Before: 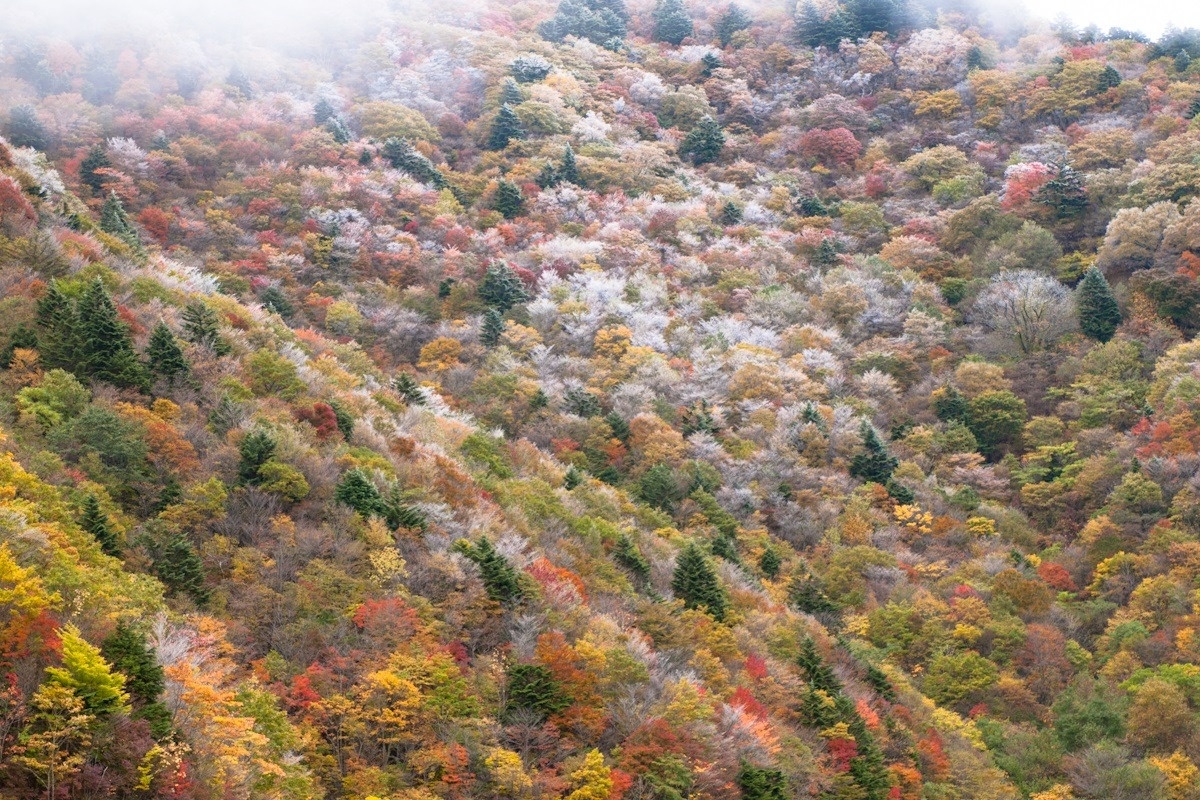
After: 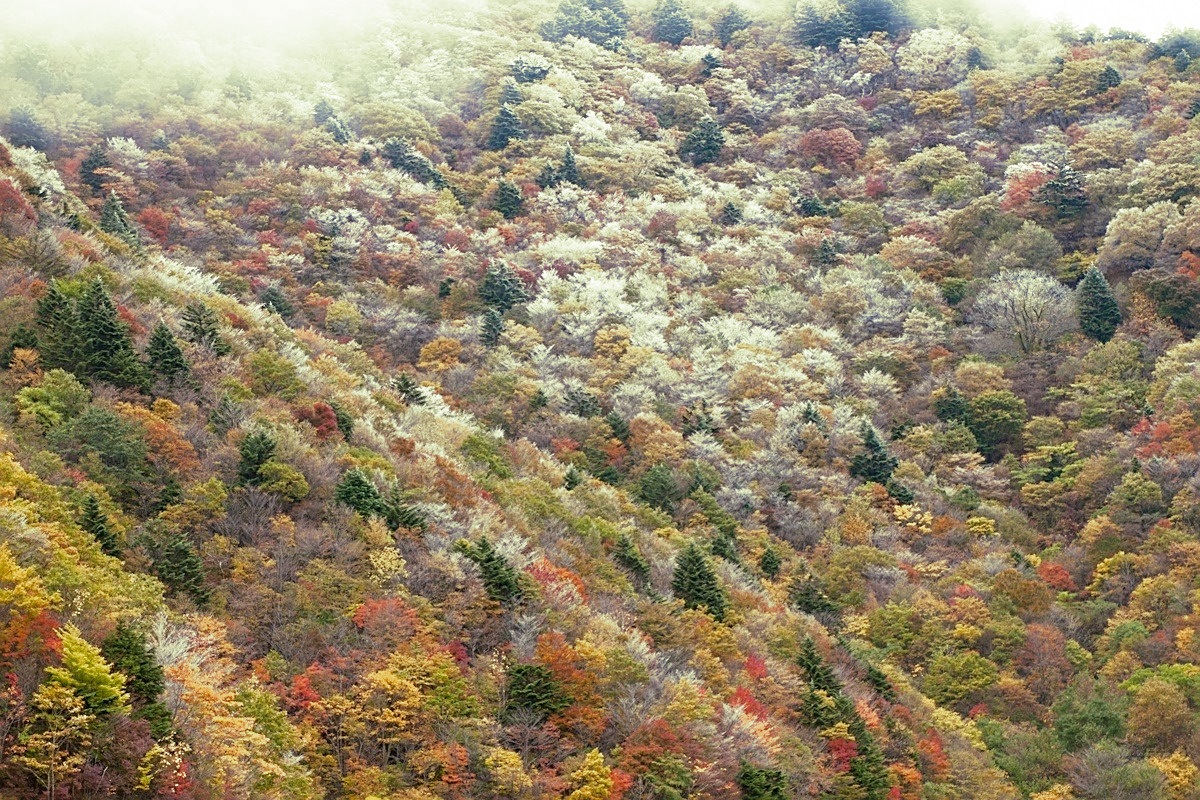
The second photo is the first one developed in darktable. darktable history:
sharpen: on, module defaults
split-toning: shadows › hue 290.82°, shadows › saturation 0.34, highlights › saturation 0.38, balance 0, compress 50%
